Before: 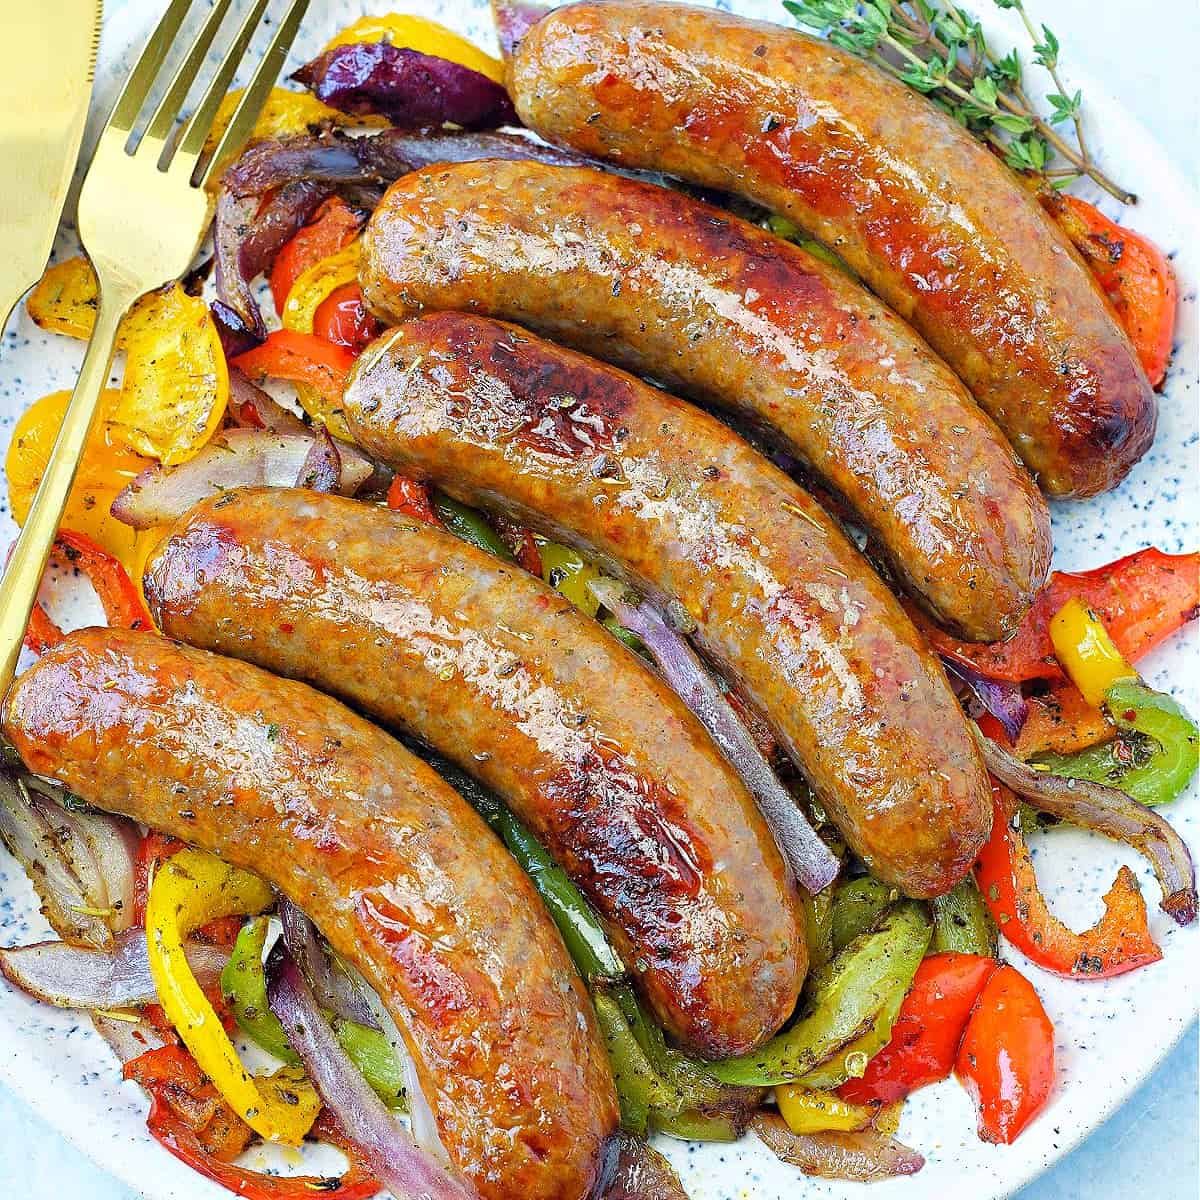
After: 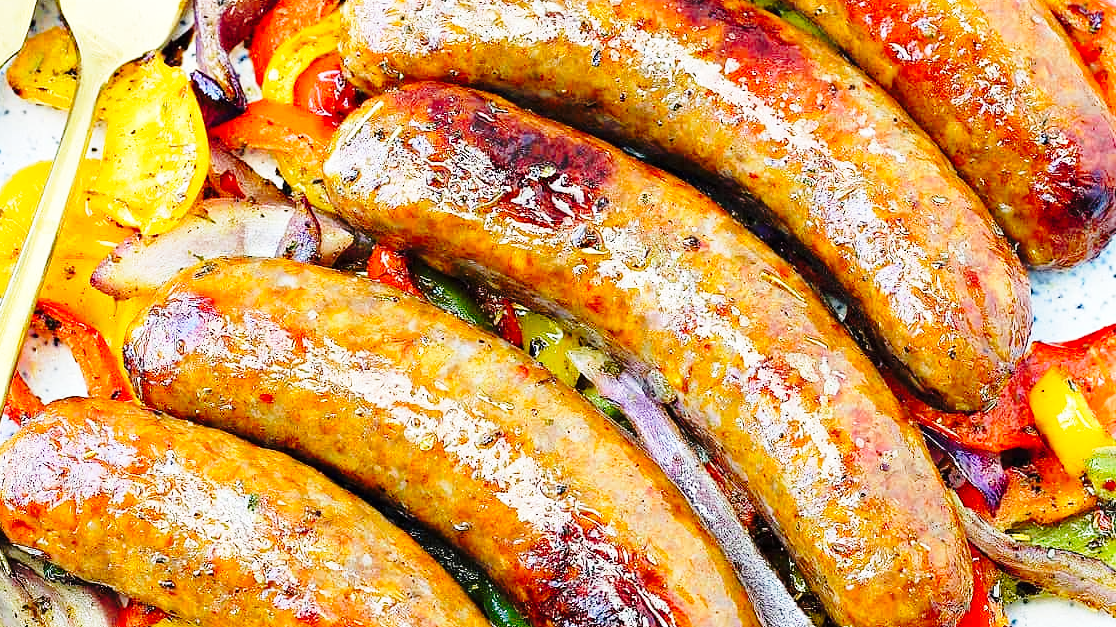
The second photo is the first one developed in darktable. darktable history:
crop: left 1.744%, top 19.225%, right 5.069%, bottom 28.357%
base curve: curves: ch0 [(0, 0) (0.04, 0.03) (0.133, 0.232) (0.448, 0.748) (0.843, 0.968) (1, 1)], preserve colors none
